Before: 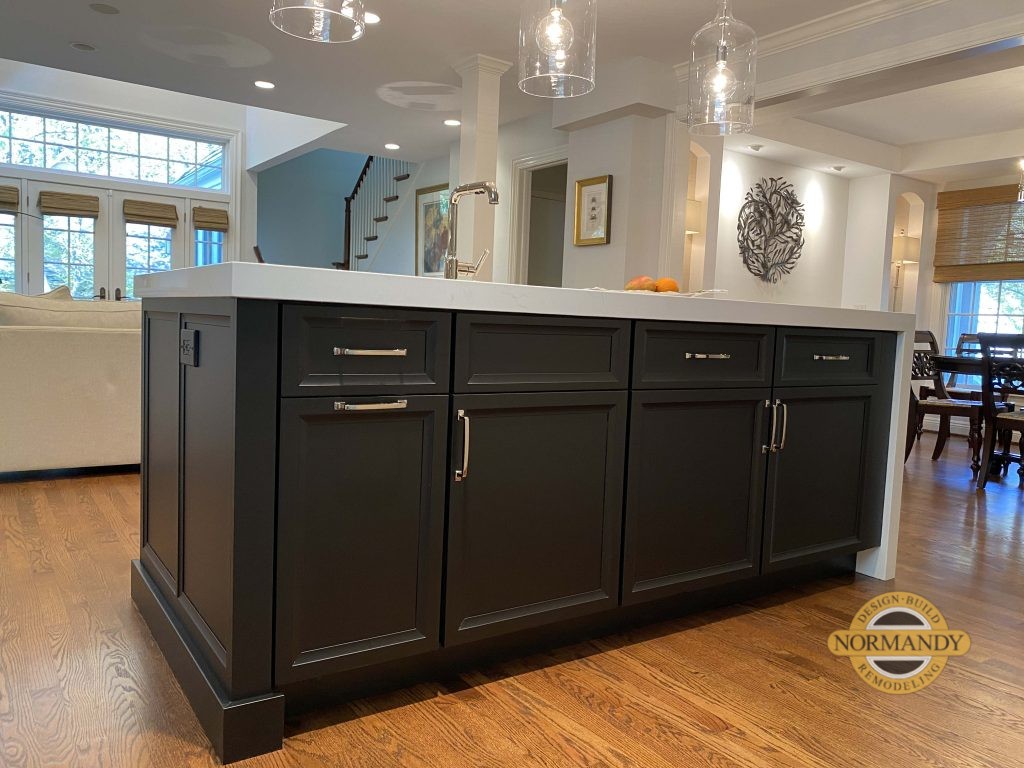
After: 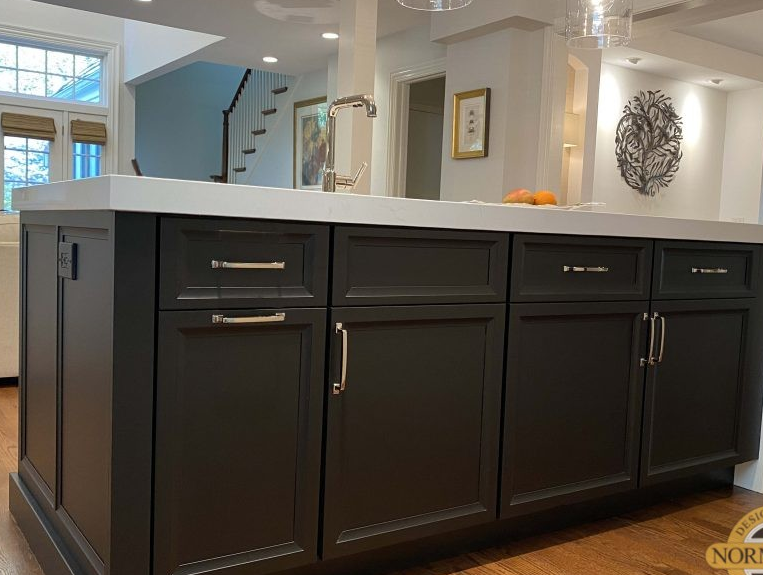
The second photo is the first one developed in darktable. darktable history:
crop and rotate: left 11.918%, top 11.392%, right 13.523%, bottom 13.663%
